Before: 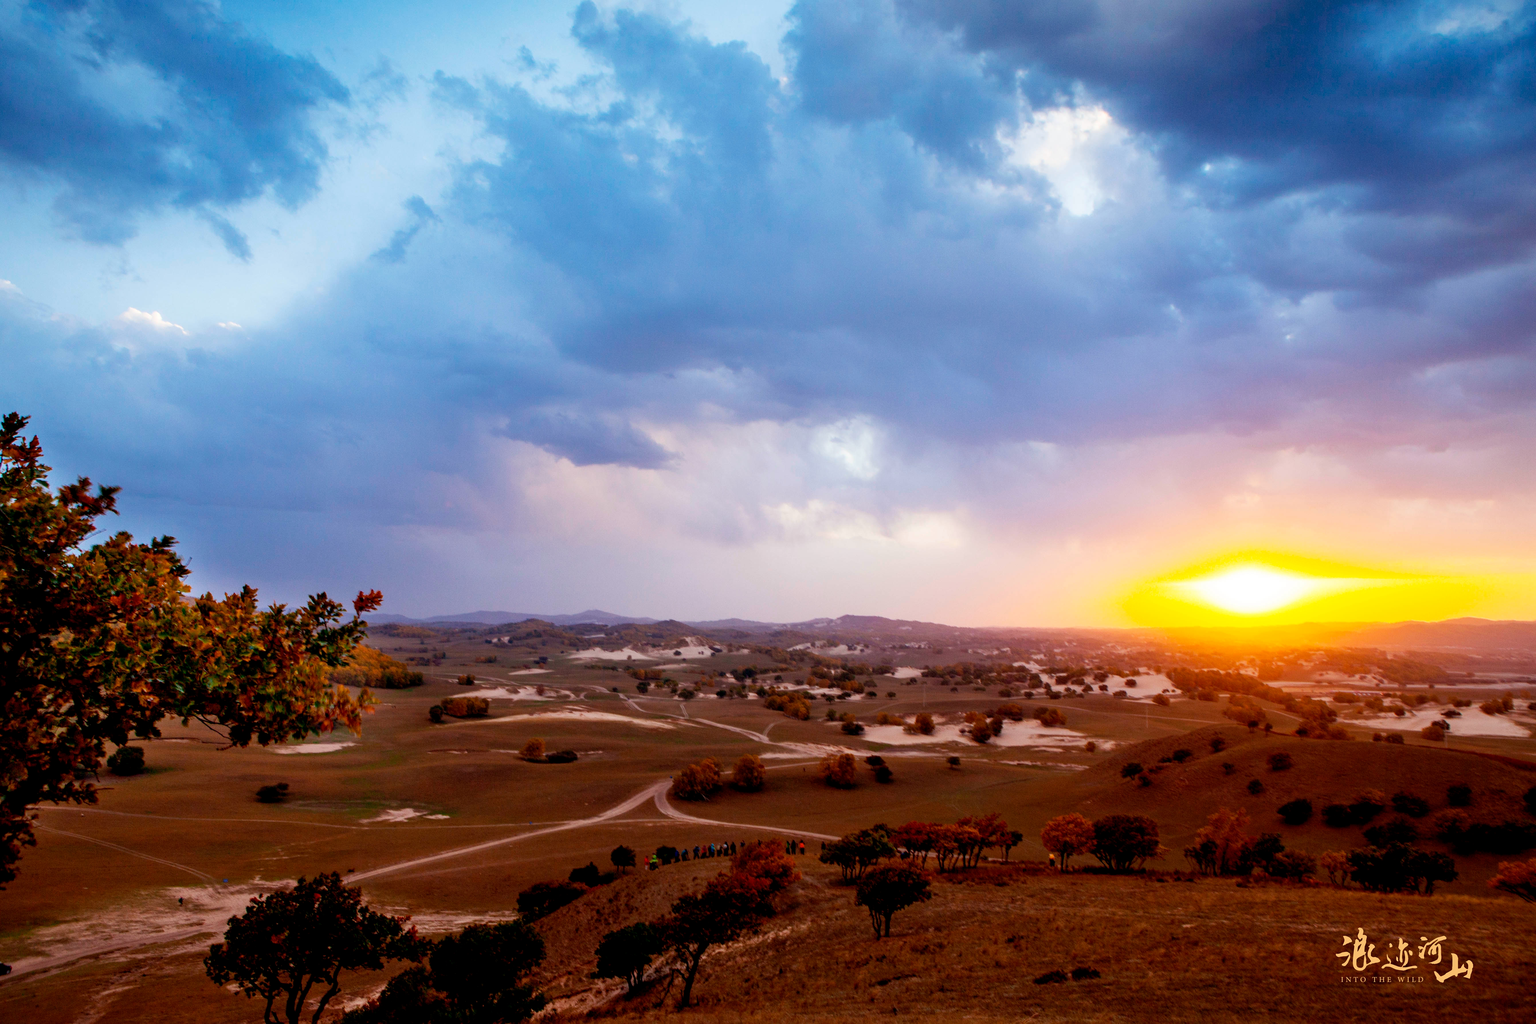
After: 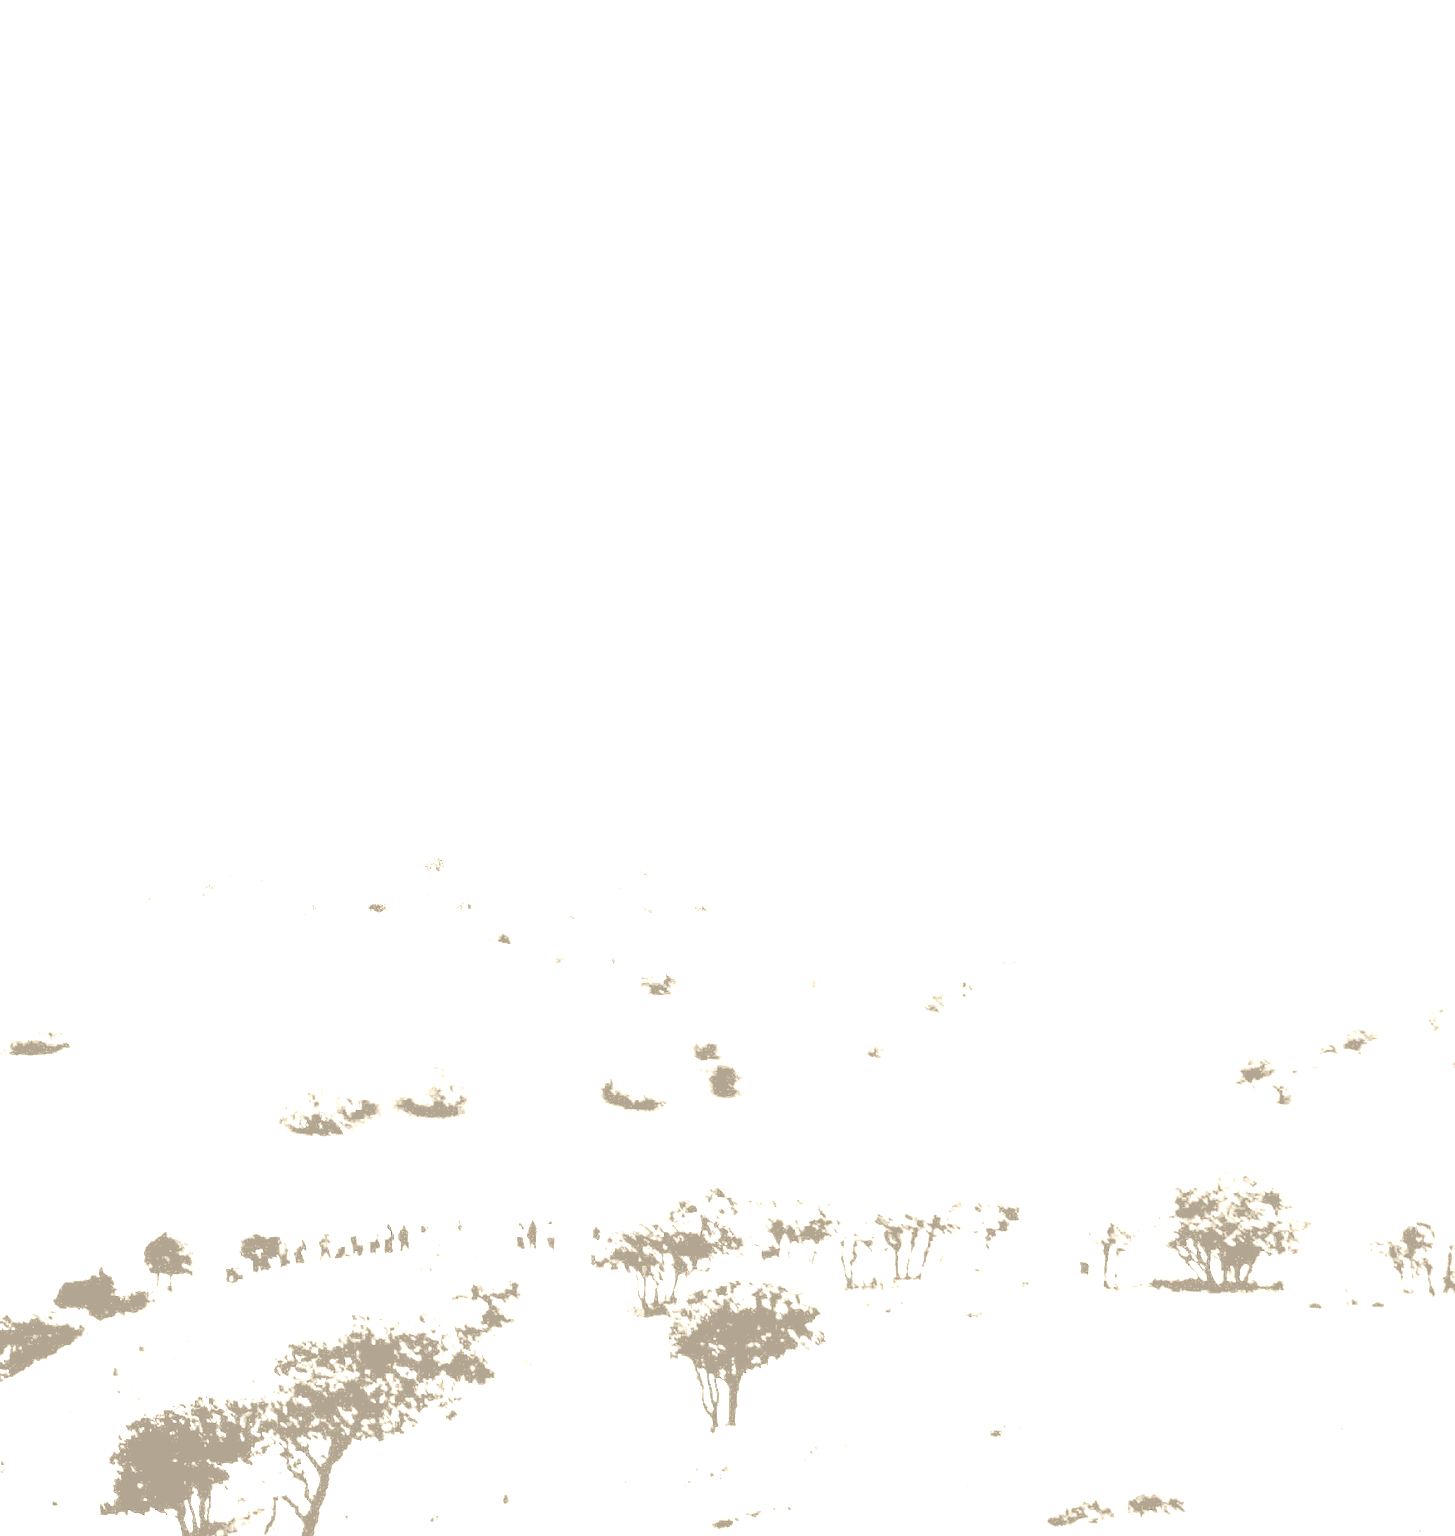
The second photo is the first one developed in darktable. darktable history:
crop: left 35.432%, top 26.233%, right 20.145%, bottom 3.432%
colorize: hue 36°, saturation 71%, lightness 80.79%
exposure: exposure 8 EV, compensate highlight preservation false
